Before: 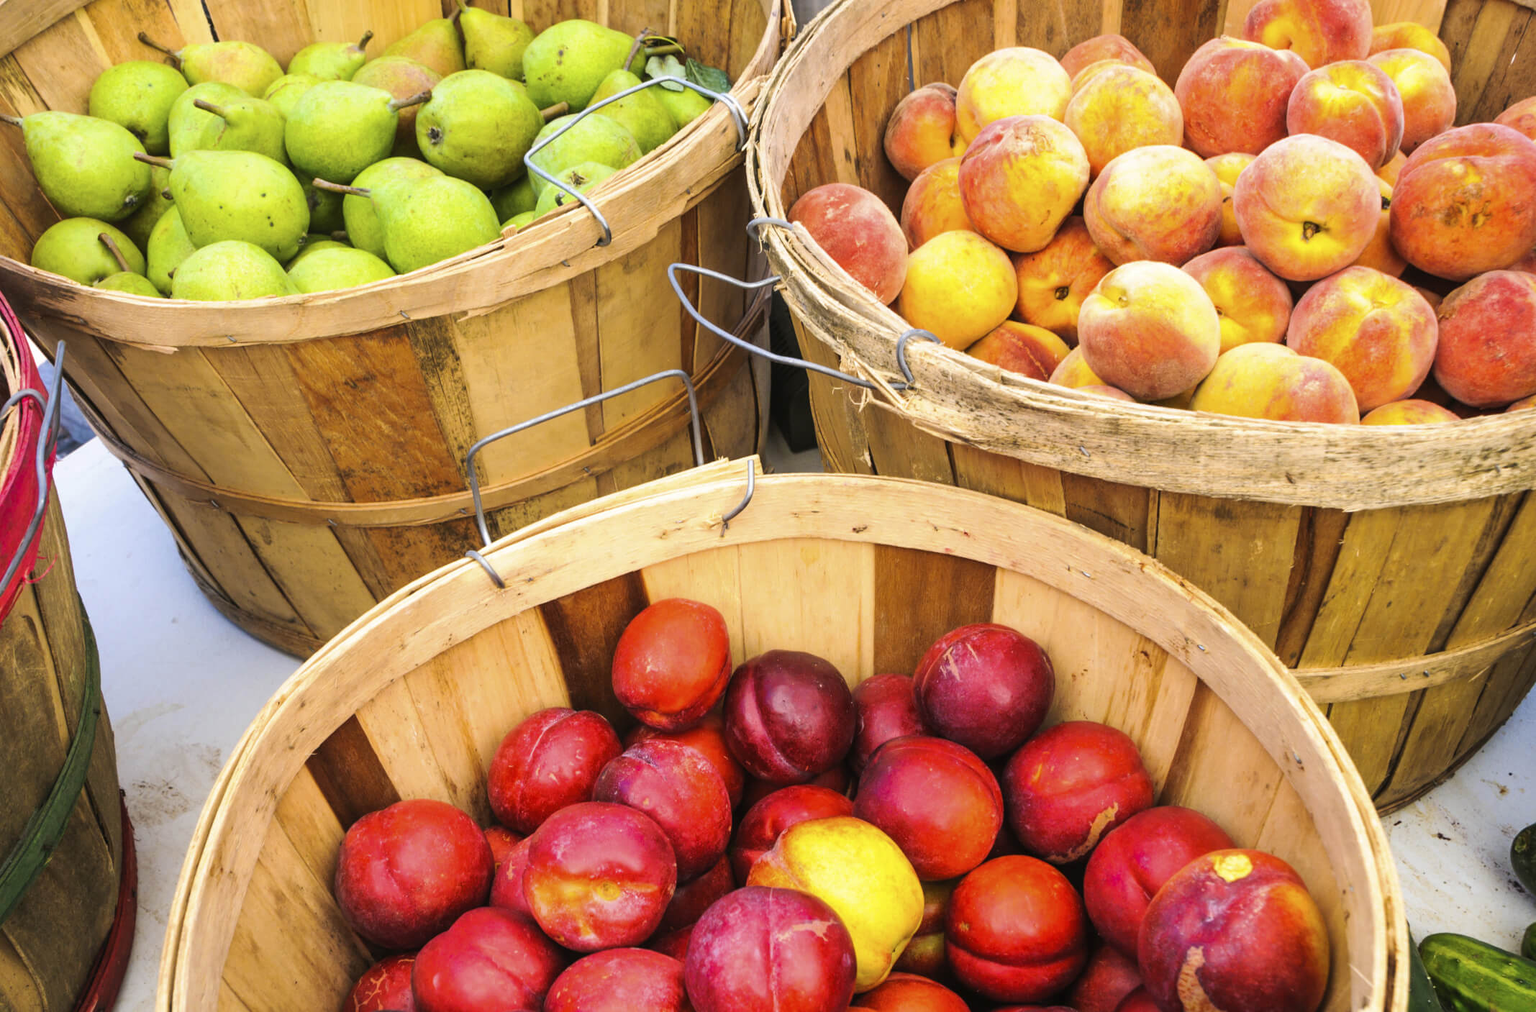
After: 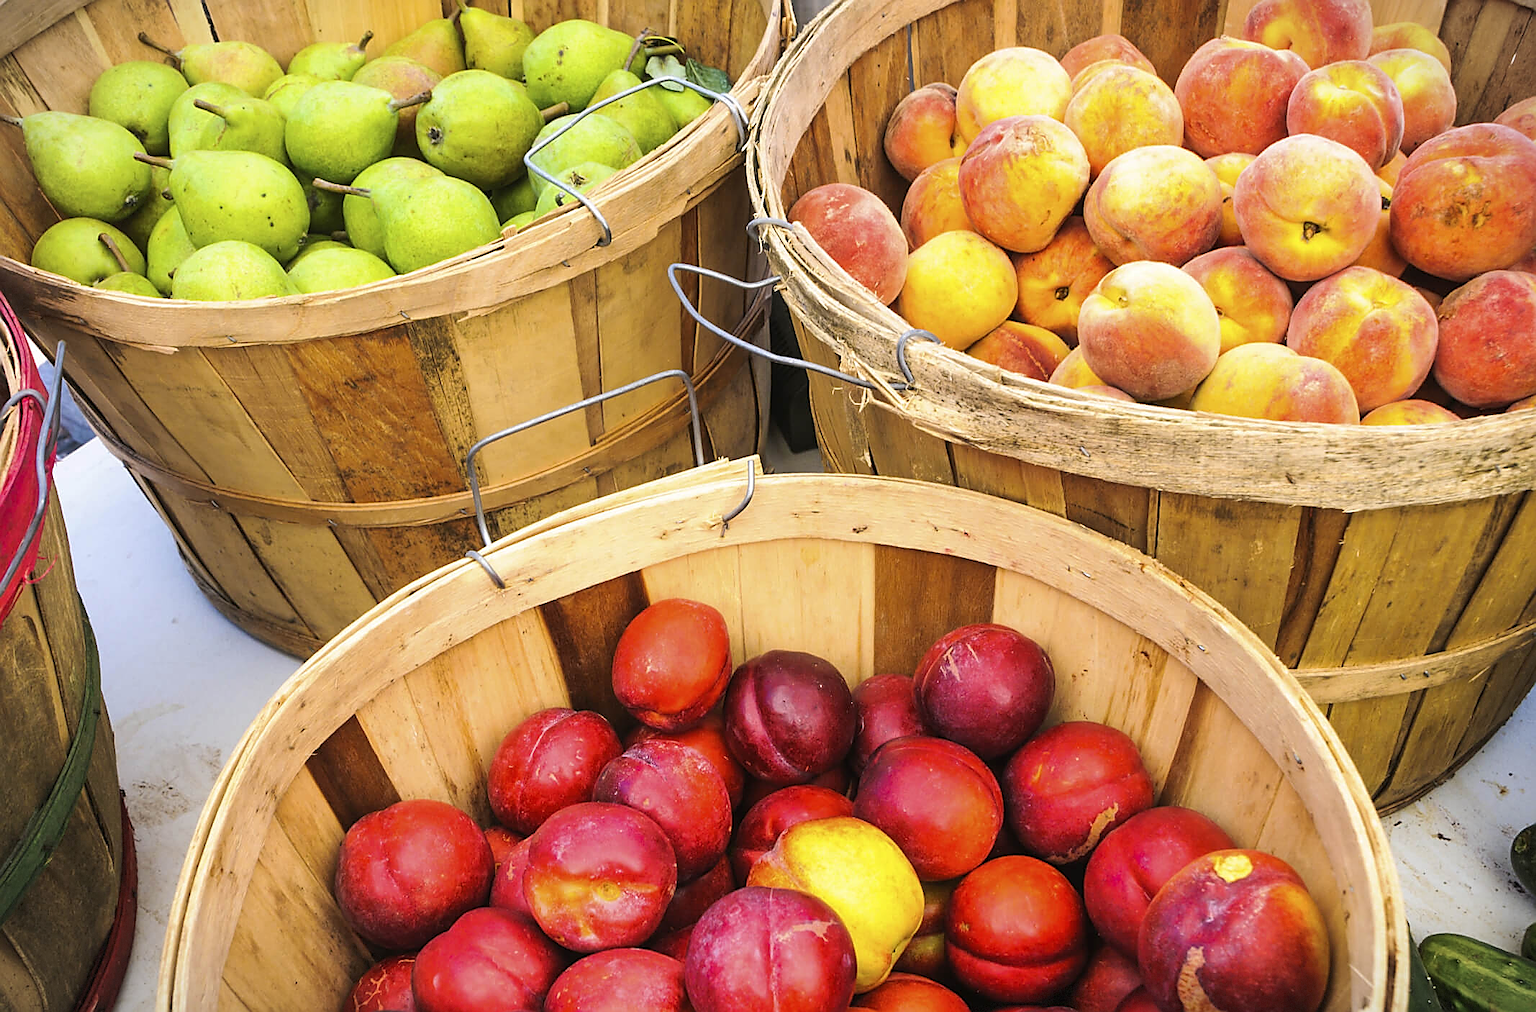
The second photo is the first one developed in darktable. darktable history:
vignetting: fall-off start 100%, brightness -0.406, saturation -0.3, width/height ratio 1.324, dithering 8-bit output, unbound false
sharpen: radius 1.4, amount 1.25, threshold 0.7
